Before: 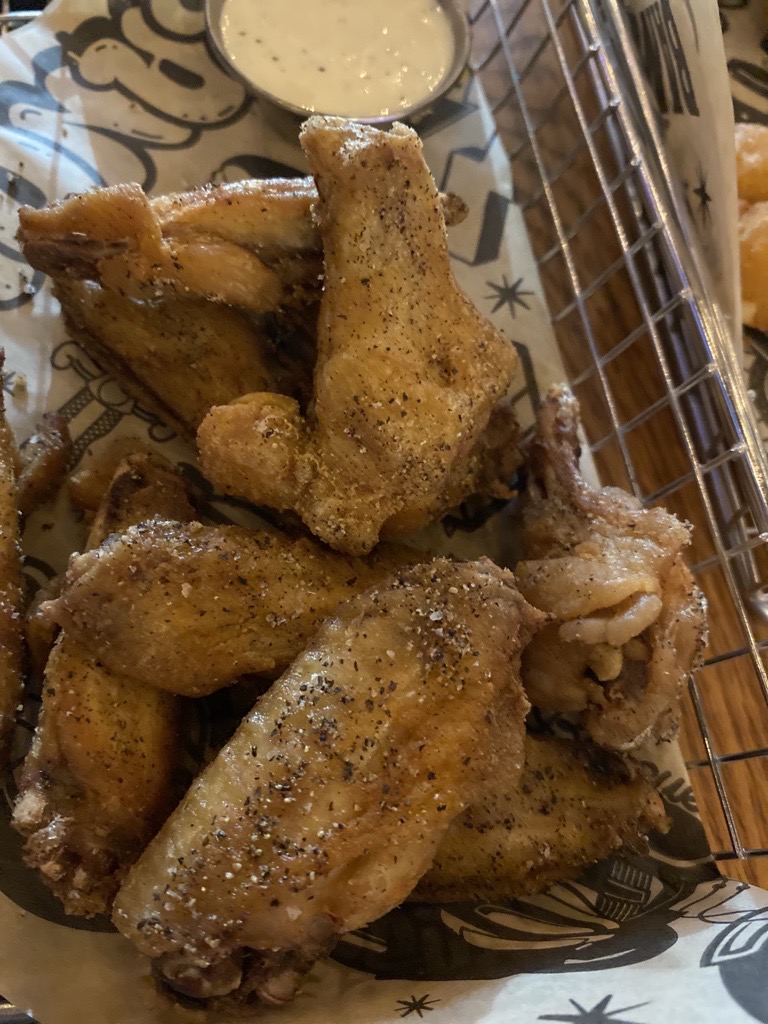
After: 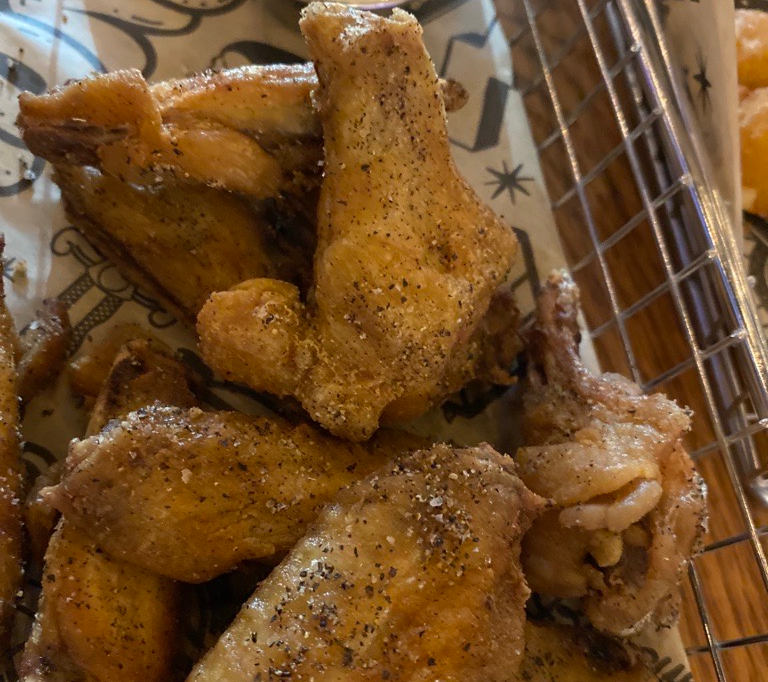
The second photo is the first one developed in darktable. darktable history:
crop: top 11.166%, bottom 22.168%
